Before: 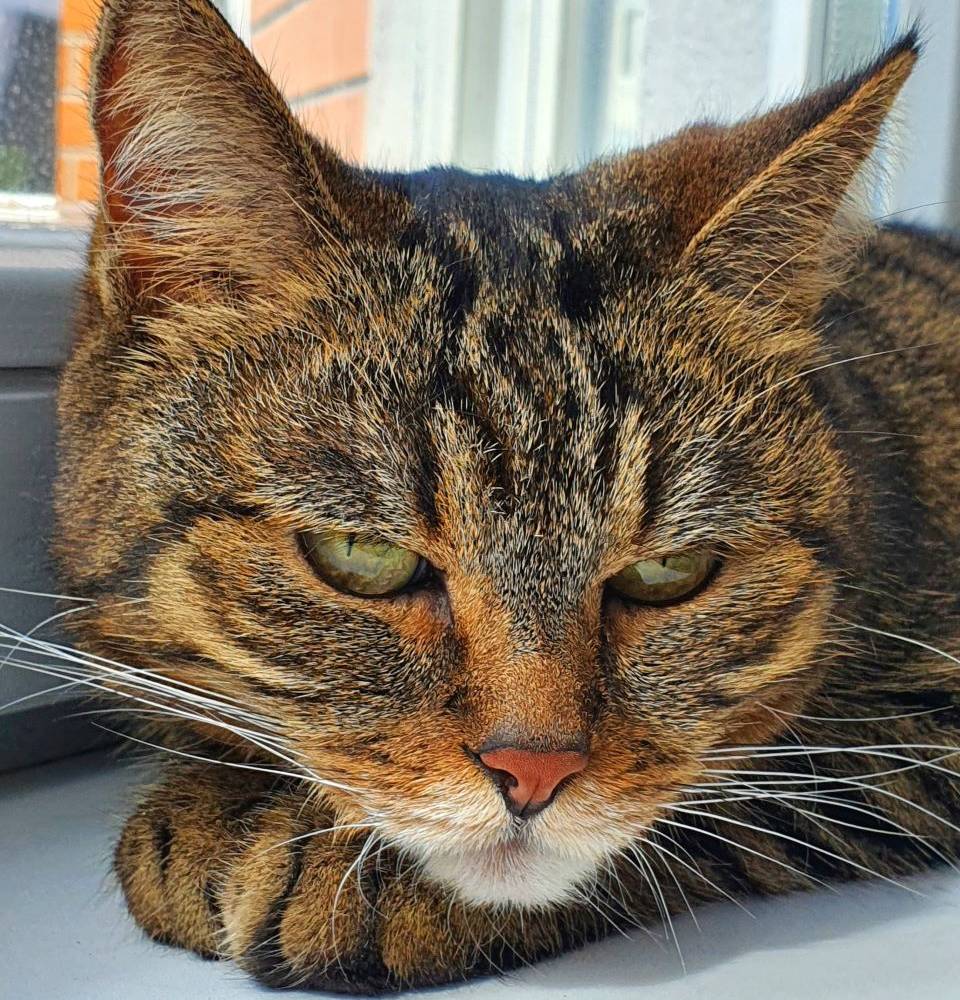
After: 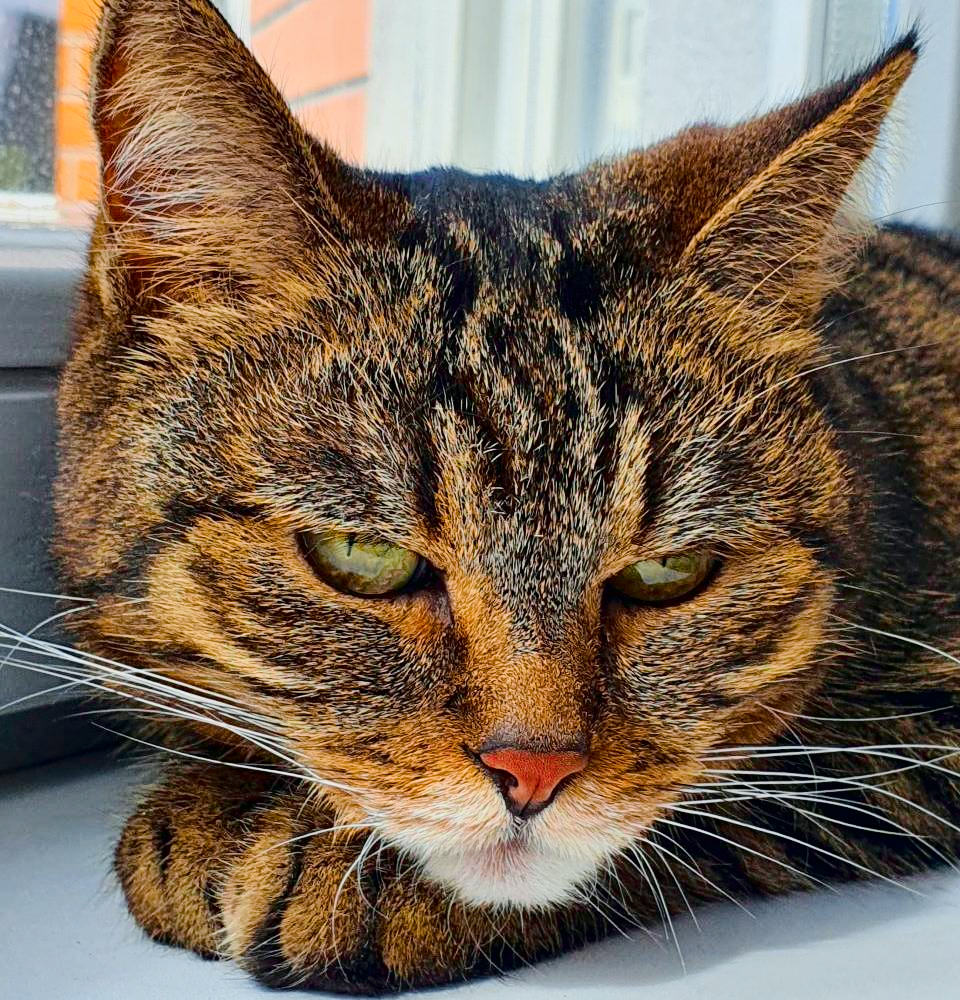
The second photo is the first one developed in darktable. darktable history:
tone equalizer: on, module defaults
color balance rgb: linear chroma grading › global chroma 8.12%, perceptual saturation grading › global saturation 9.07%, perceptual saturation grading › highlights -13.84%, perceptual saturation grading › mid-tones 14.88%, perceptual saturation grading › shadows 22.8%, perceptual brilliance grading › highlights 2.61%, global vibrance 12.07%
tone curve: curves: ch0 [(0, 0) (0.049, 0.01) (0.154, 0.081) (0.491, 0.519) (0.748, 0.765) (1, 0.919)]; ch1 [(0, 0) (0.172, 0.123) (0.317, 0.272) (0.391, 0.424) (0.499, 0.497) (0.531, 0.541) (0.615, 0.608) (0.741, 0.783) (1, 1)]; ch2 [(0, 0) (0.411, 0.424) (0.483, 0.478) (0.546, 0.532) (0.652, 0.633) (1, 1)], color space Lab, independent channels, preserve colors none
